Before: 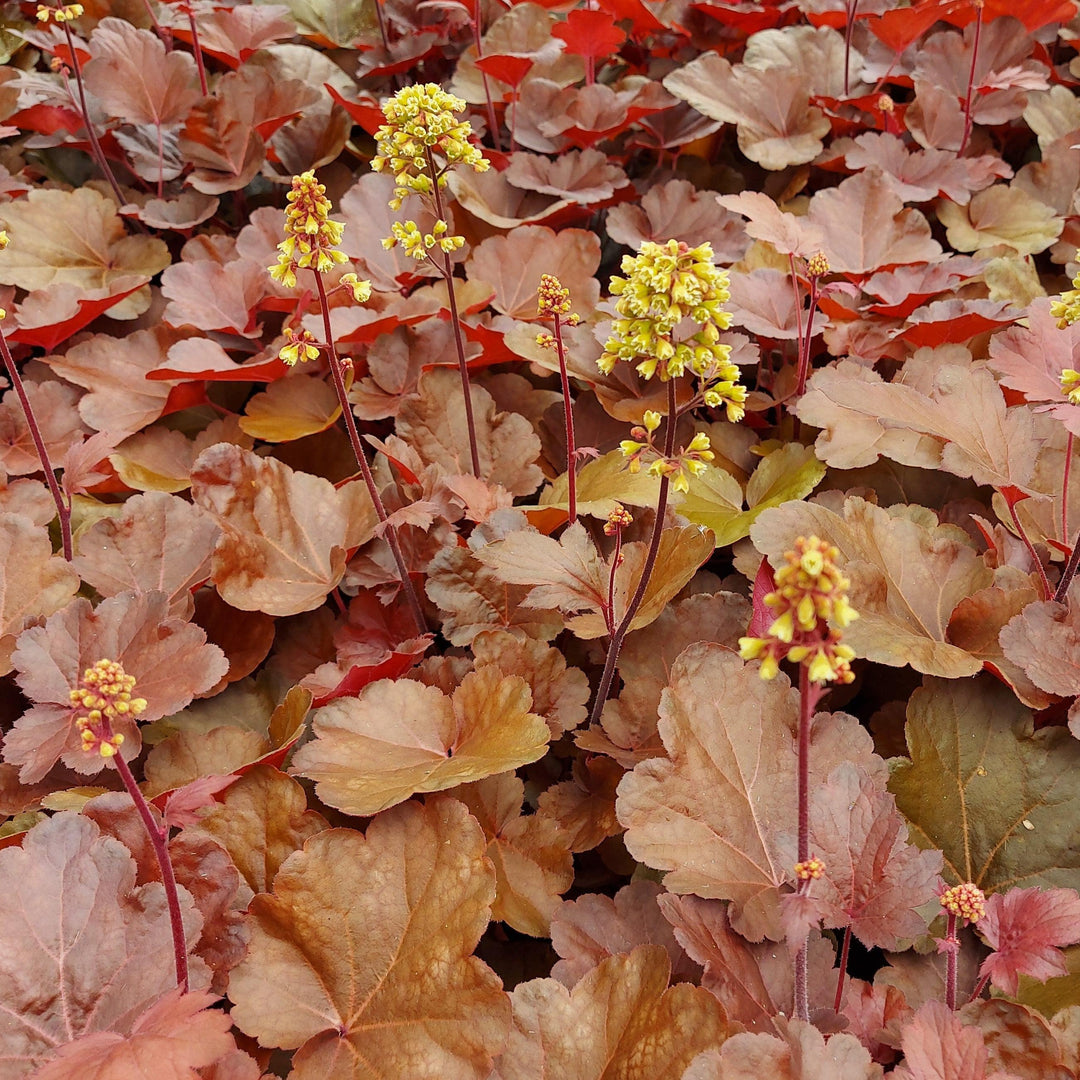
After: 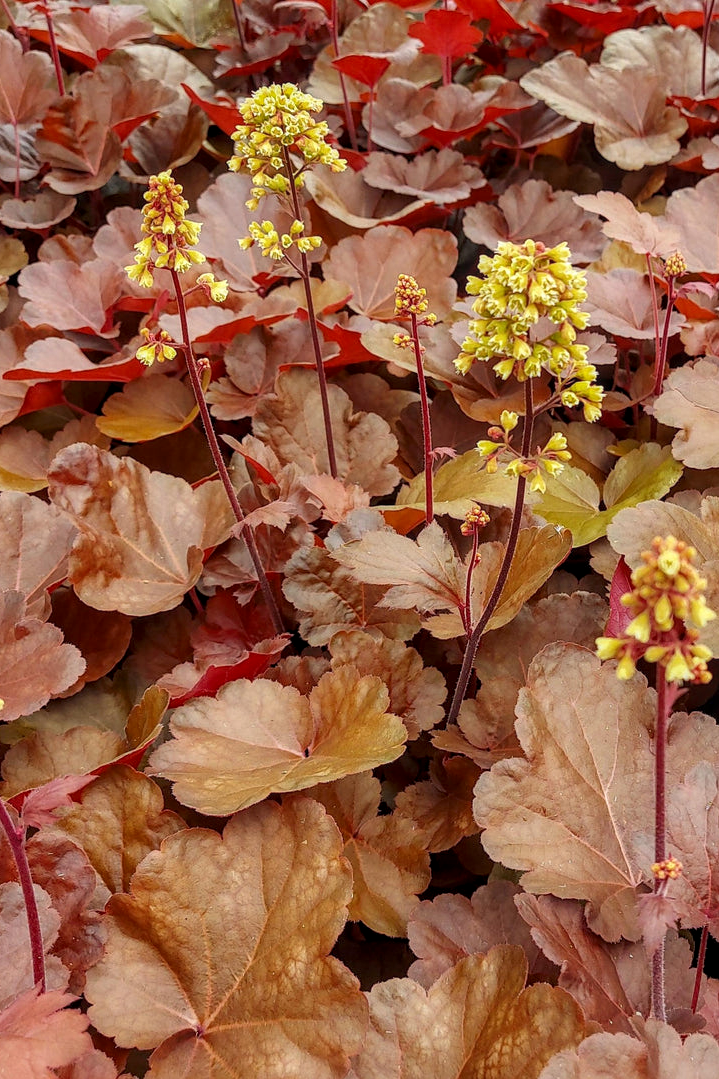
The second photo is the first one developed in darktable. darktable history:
local contrast: on, module defaults
shadows and highlights: shadows -88.03, highlights -35.45, shadows color adjustment 99.15%, highlights color adjustment 0%, soften with gaussian
crop and rotate: left 13.342%, right 19.991%
